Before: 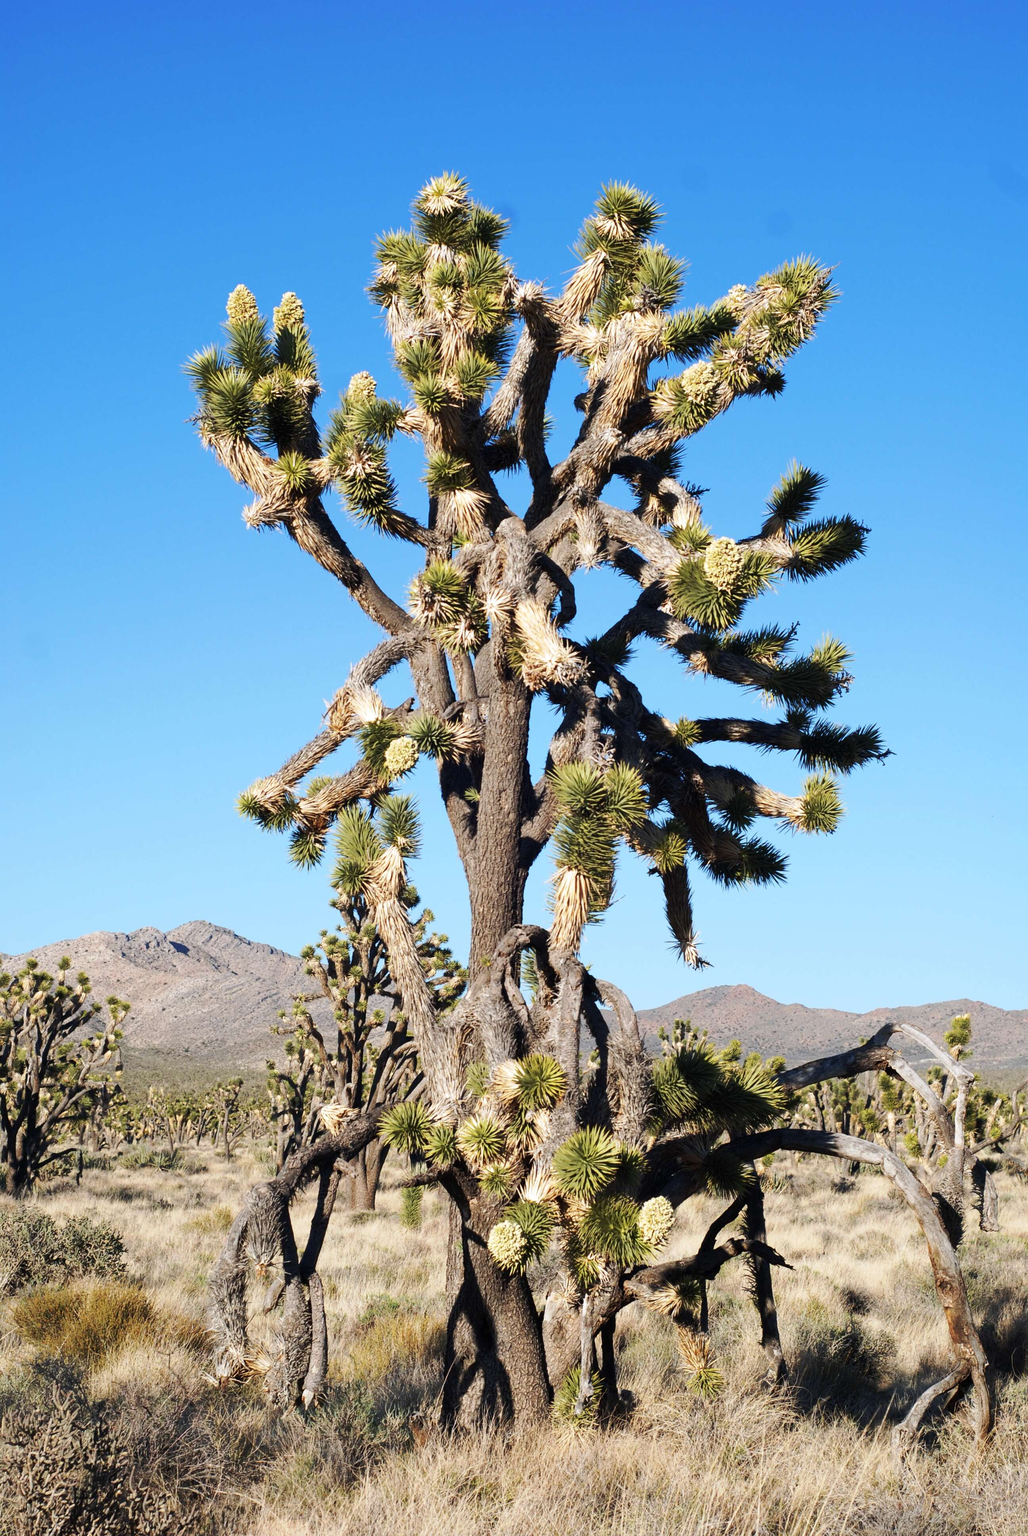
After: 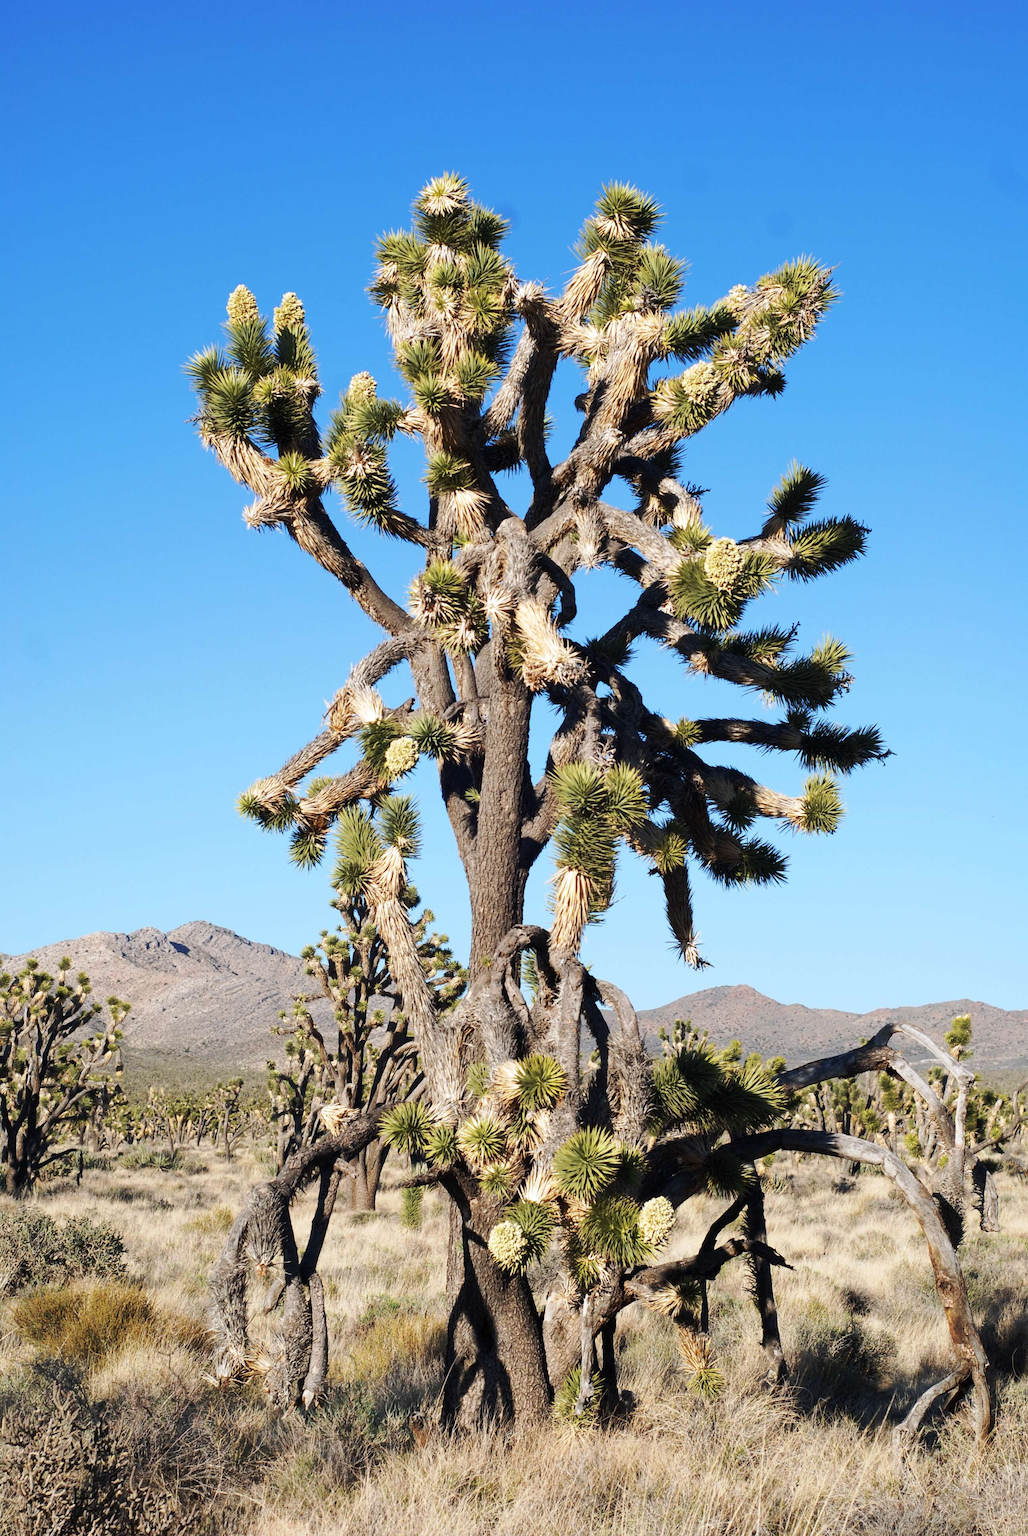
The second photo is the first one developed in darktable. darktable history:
shadows and highlights: radius 331.67, shadows 53.4, highlights -98.49, compress 94.35%, soften with gaussian
